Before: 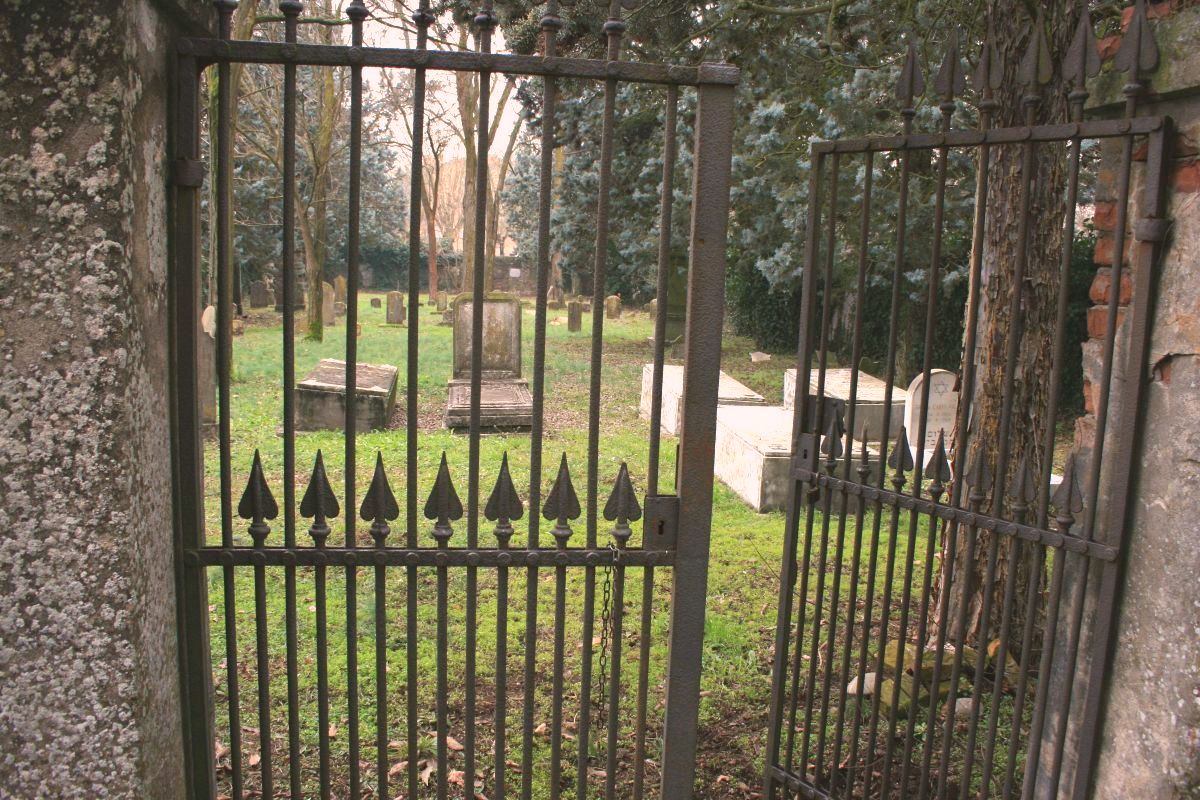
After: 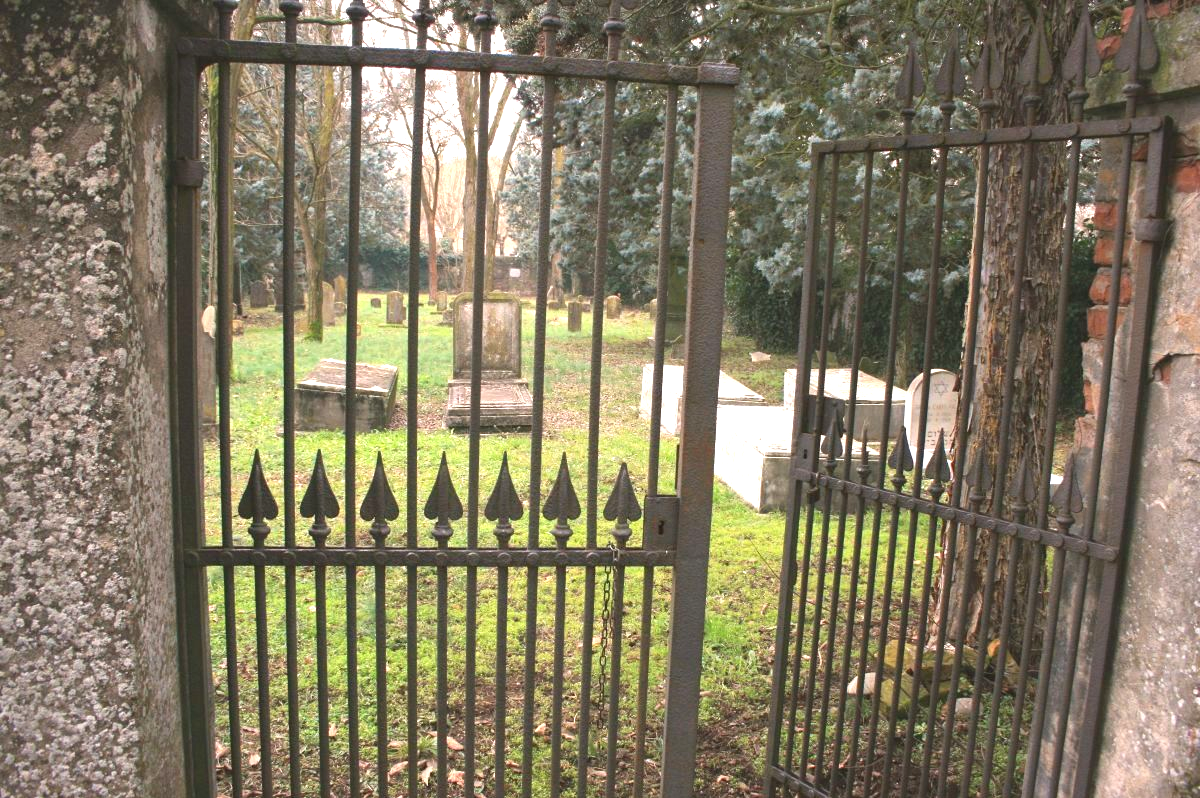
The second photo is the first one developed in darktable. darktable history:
exposure: exposure 0.6 EV, compensate highlight preservation false
crop: top 0.05%, bottom 0.098%
